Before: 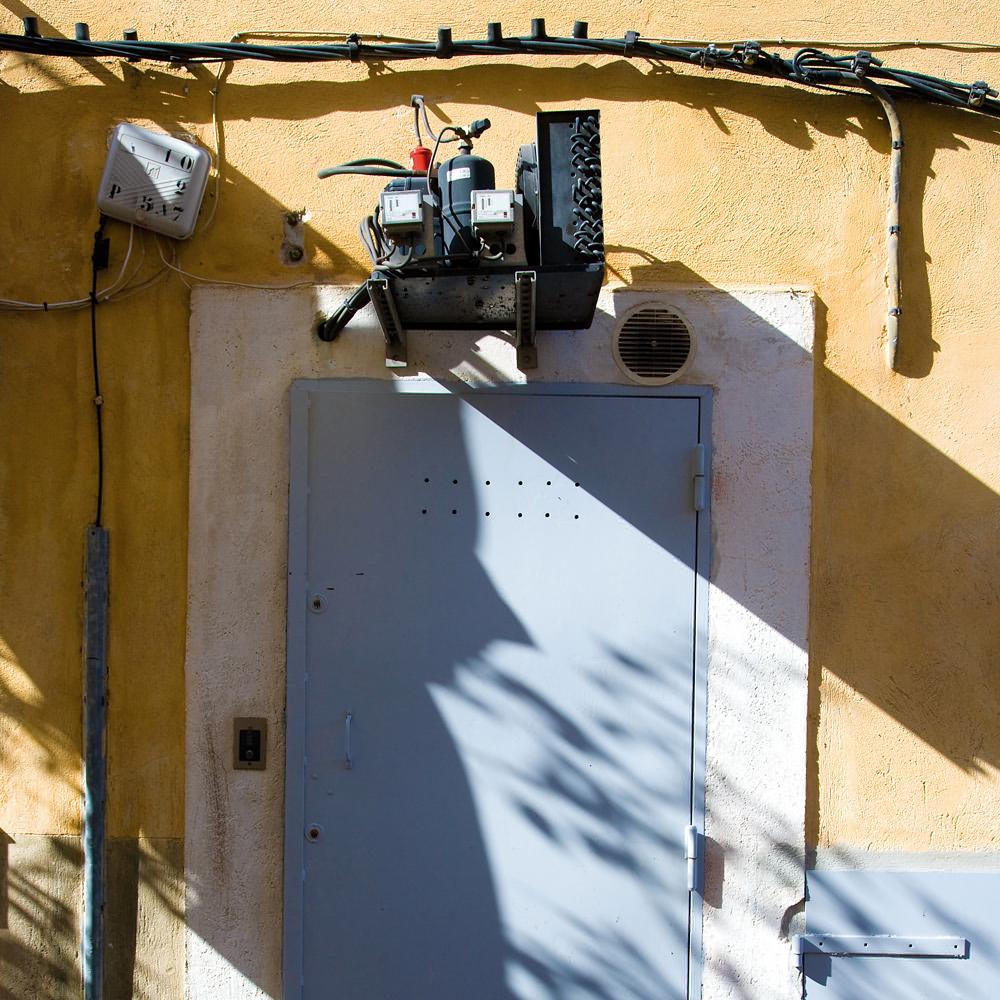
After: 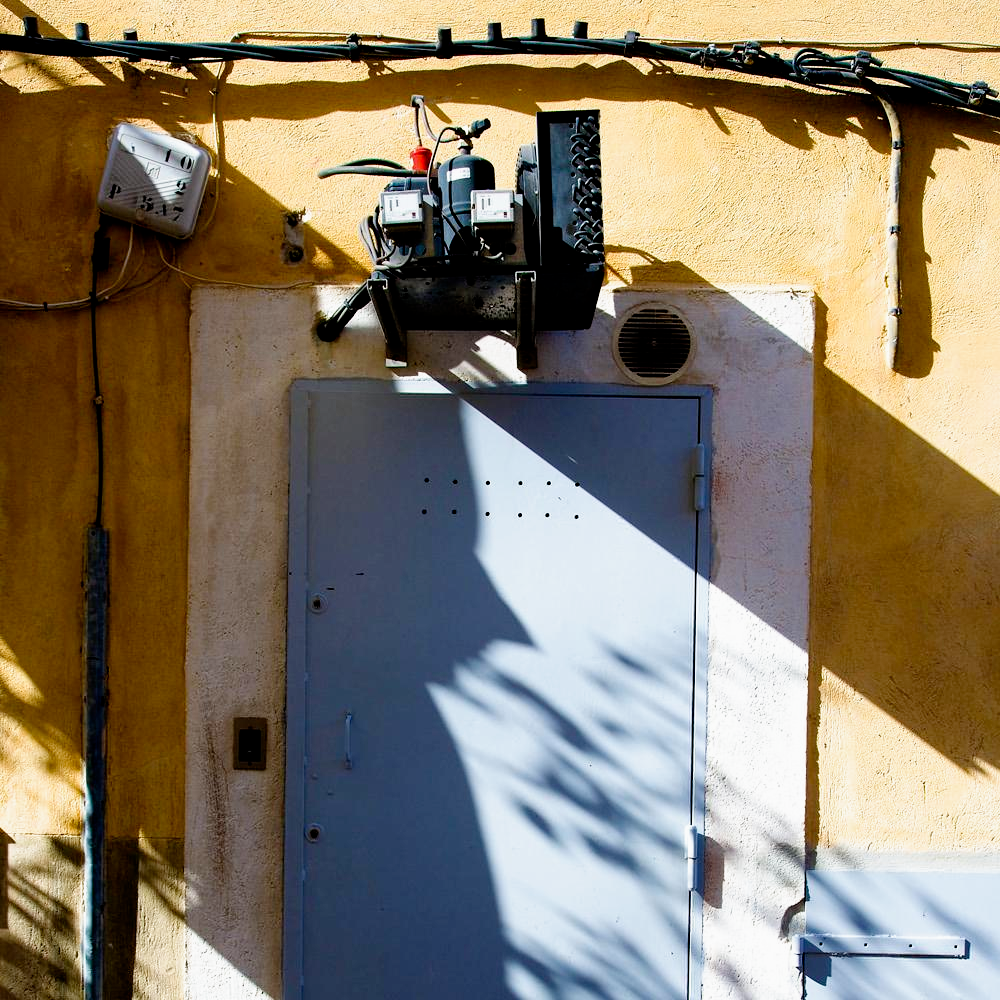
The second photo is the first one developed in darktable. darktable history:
filmic rgb: black relative exposure -6.3 EV, white relative exposure 2.8 EV, threshold 3 EV, target black luminance 0%, hardness 4.6, latitude 67.35%, contrast 1.292, shadows ↔ highlights balance -3.5%, preserve chrominance no, color science v4 (2020), contrast in shadows soft, enable highlight reconstruction true
